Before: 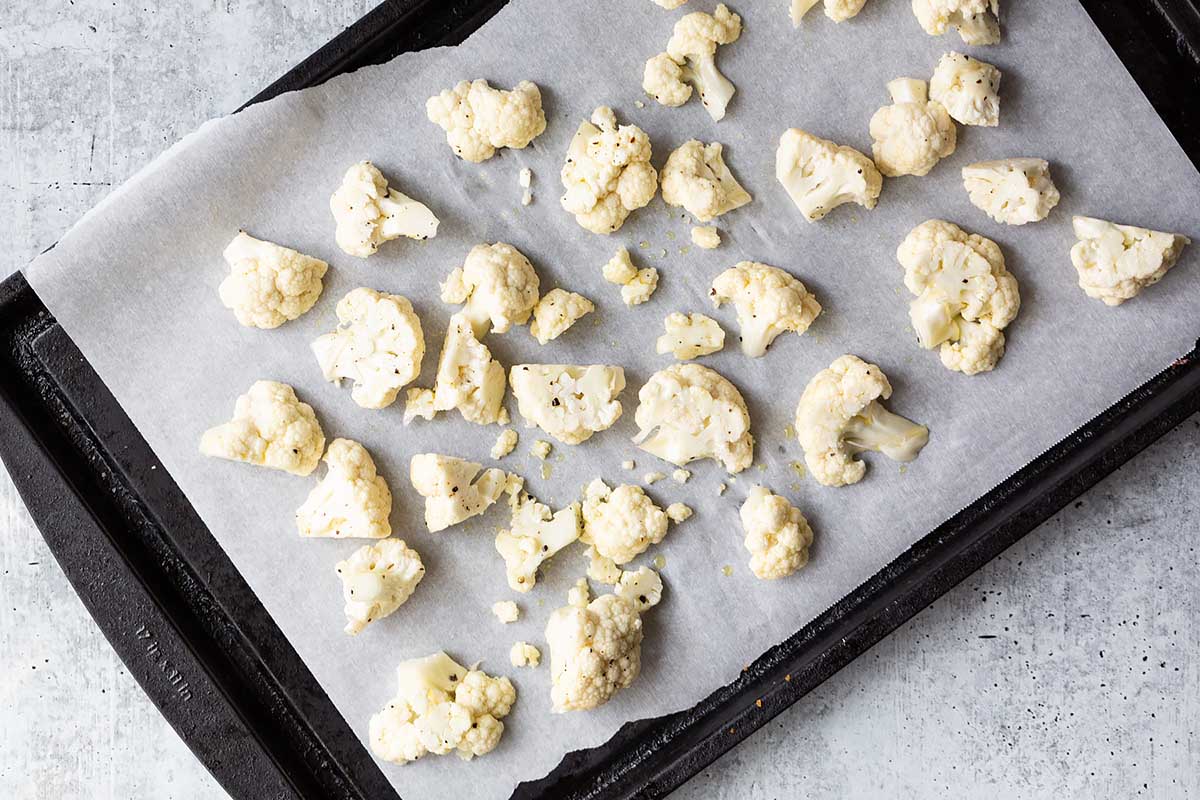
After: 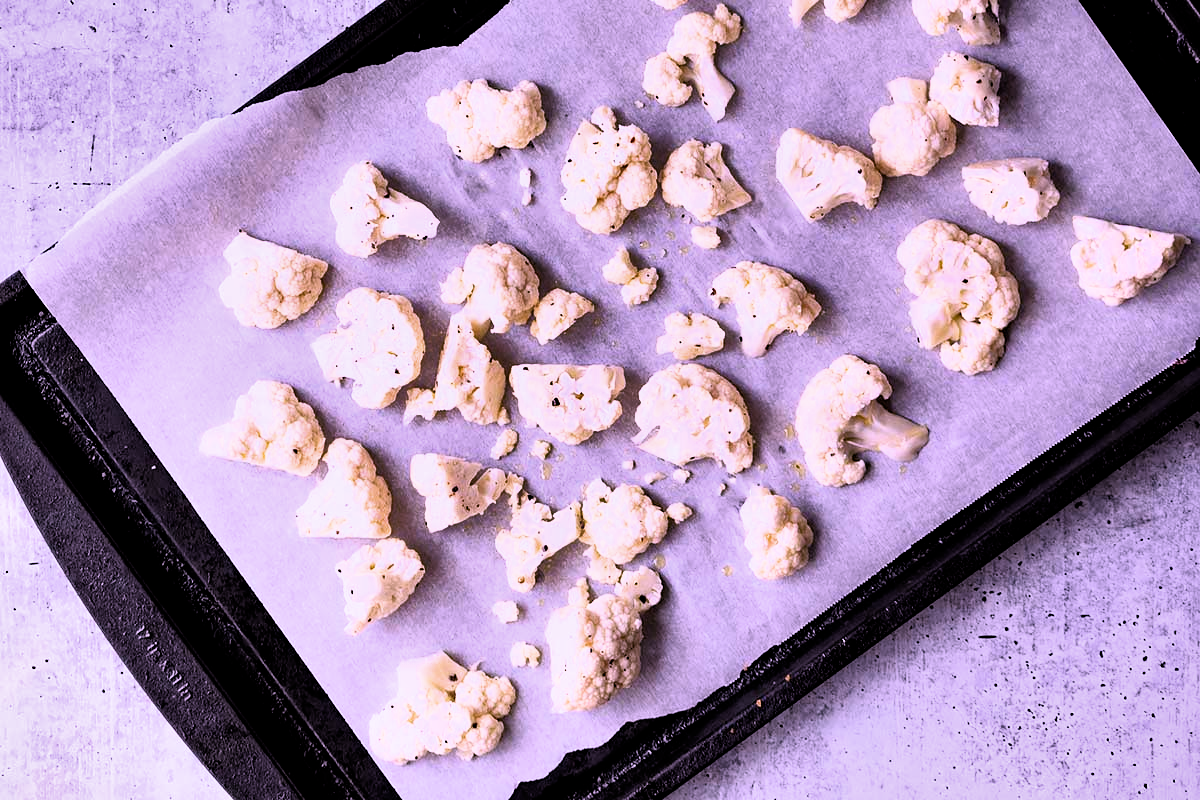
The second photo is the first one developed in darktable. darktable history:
haze removal: adaptive false
color calibration: output R [1.107, -0.012, -0.003, 0], output B [0, 0, 1.308, 0], illuminant custom, x 0.368, y 0.373, temperature 4336.71 K
filmic rgb: black relative exposure -8.7 EV, white relative exposure 2.74 EV, target black luminance 0%, hardness 6.25, latitude 77.22%, contrast 1.327, shadows ↔ highlights balance -0.35%
shadows and highlights: soften with gaussian
